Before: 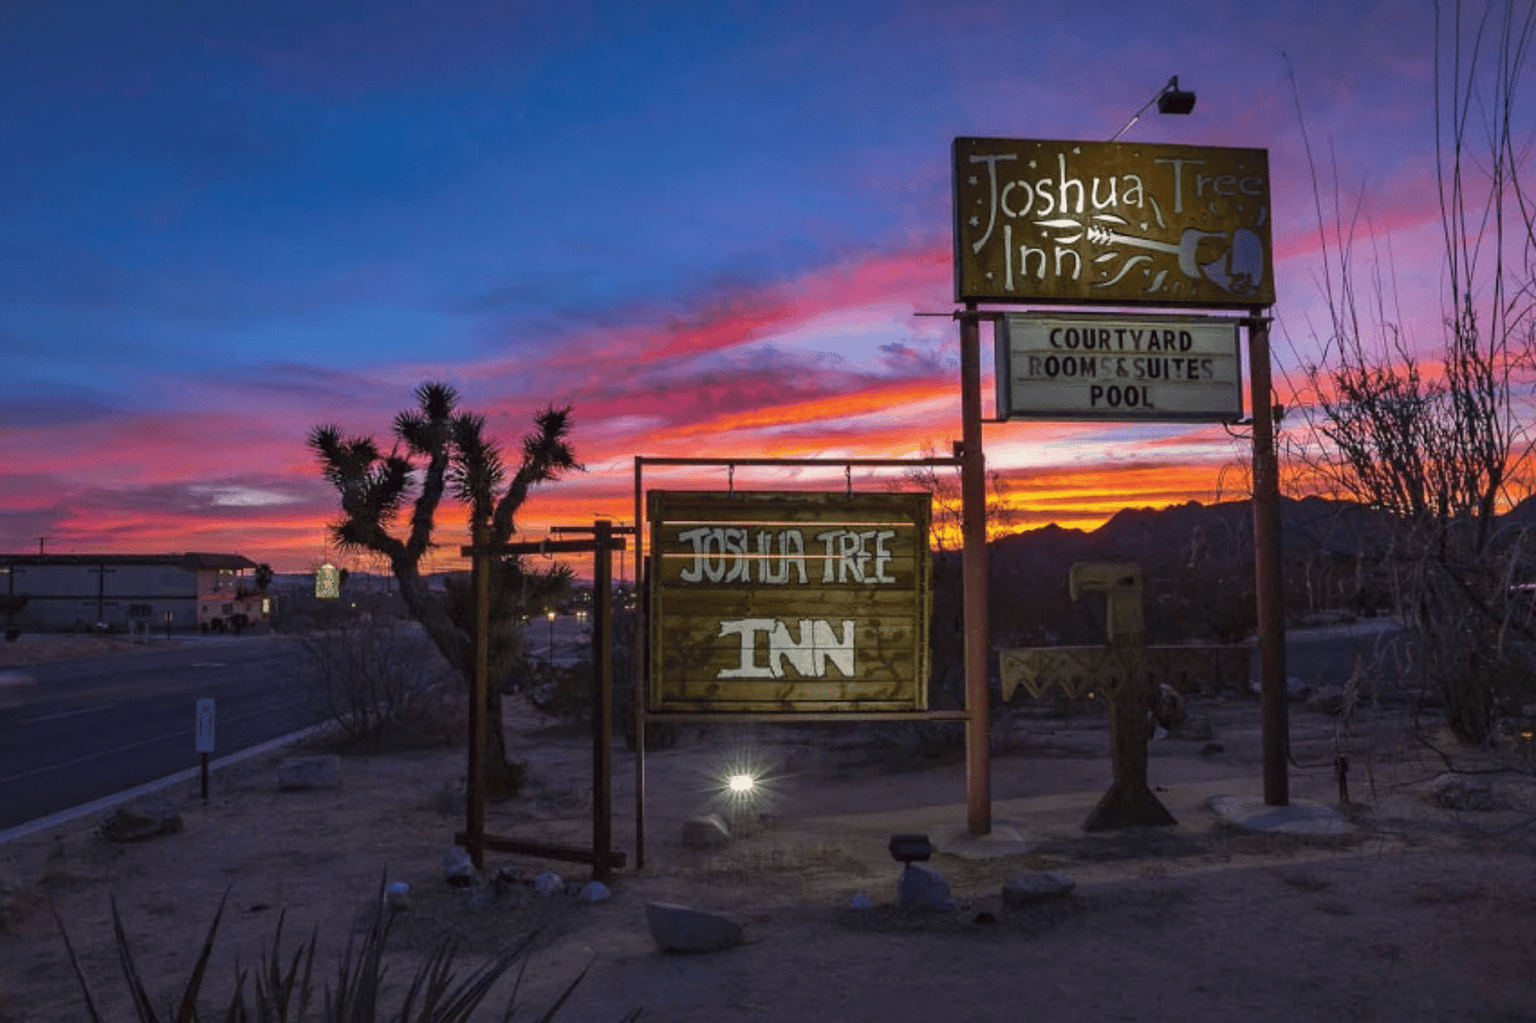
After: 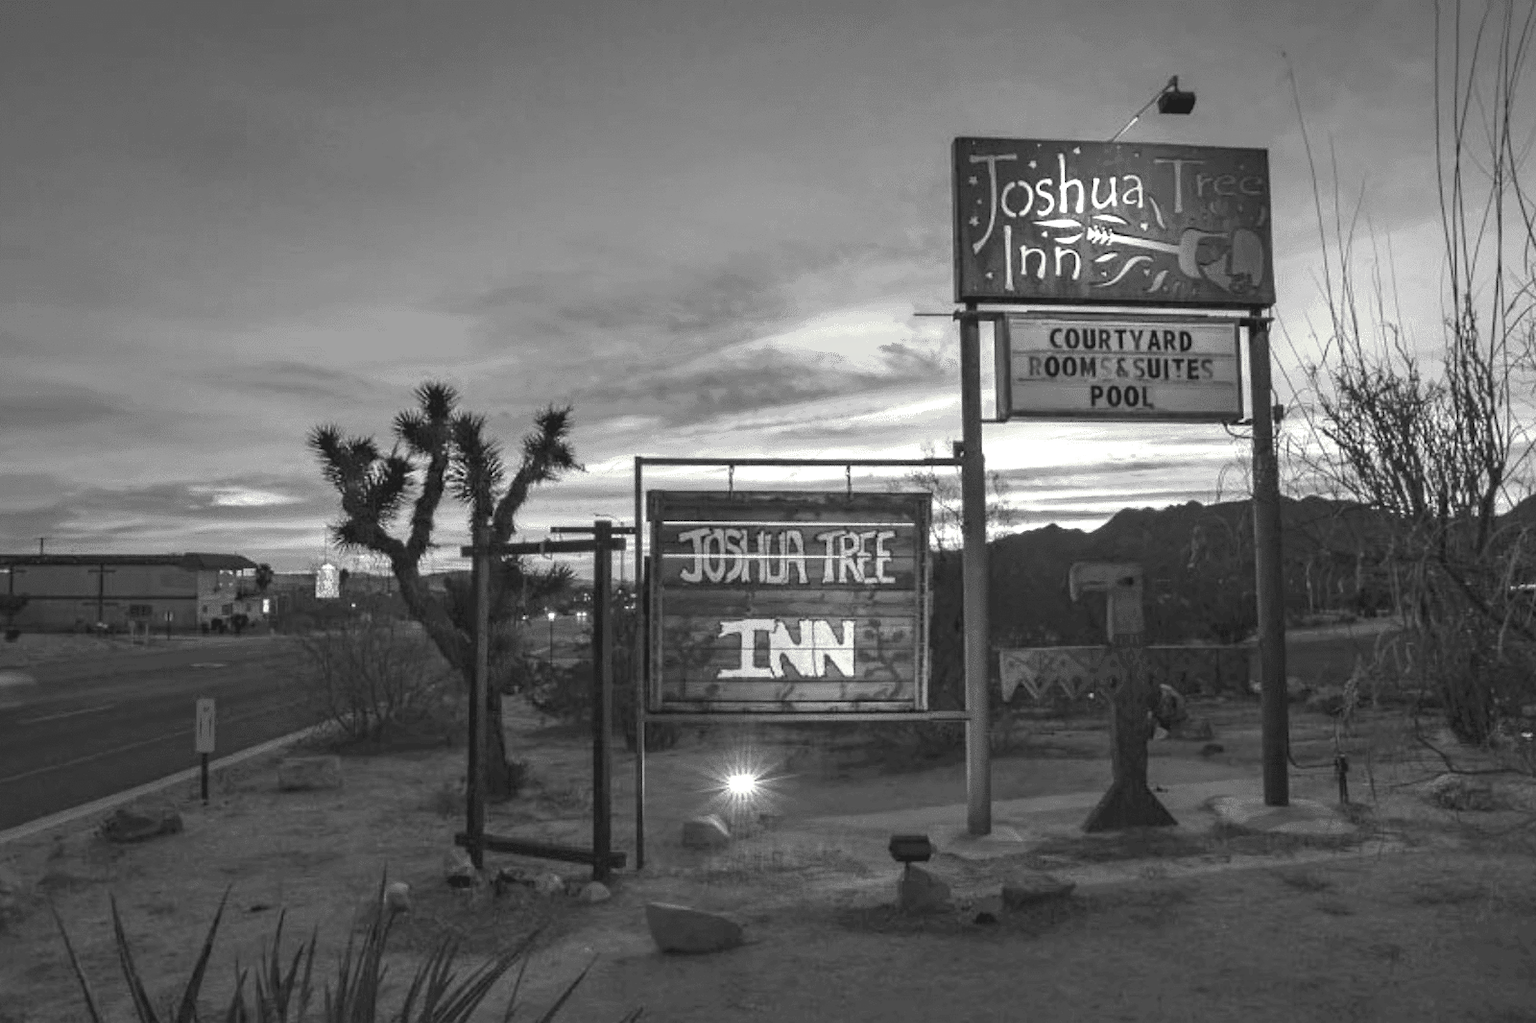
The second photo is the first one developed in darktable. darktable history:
split-toning: shadows › saturation 0.61, highlights › saturation 0.58, balance -28.74, compress 87.36%
white balance: red 0.982, blue 1.018
exposure: black level correction 0, exposure 1.2 EV, compensate exposure bias true, compensate highlight preservation false
shadows and highlights: shadows 30.86, highlights 0, soften with gaussian
contrast equalizer: octaves 7, y [[0.6 ×6], [0.55 ×6], [0 ×6], [0 ×6], [0 ×6]], mix -0.2
monochrome: on, module defaults
